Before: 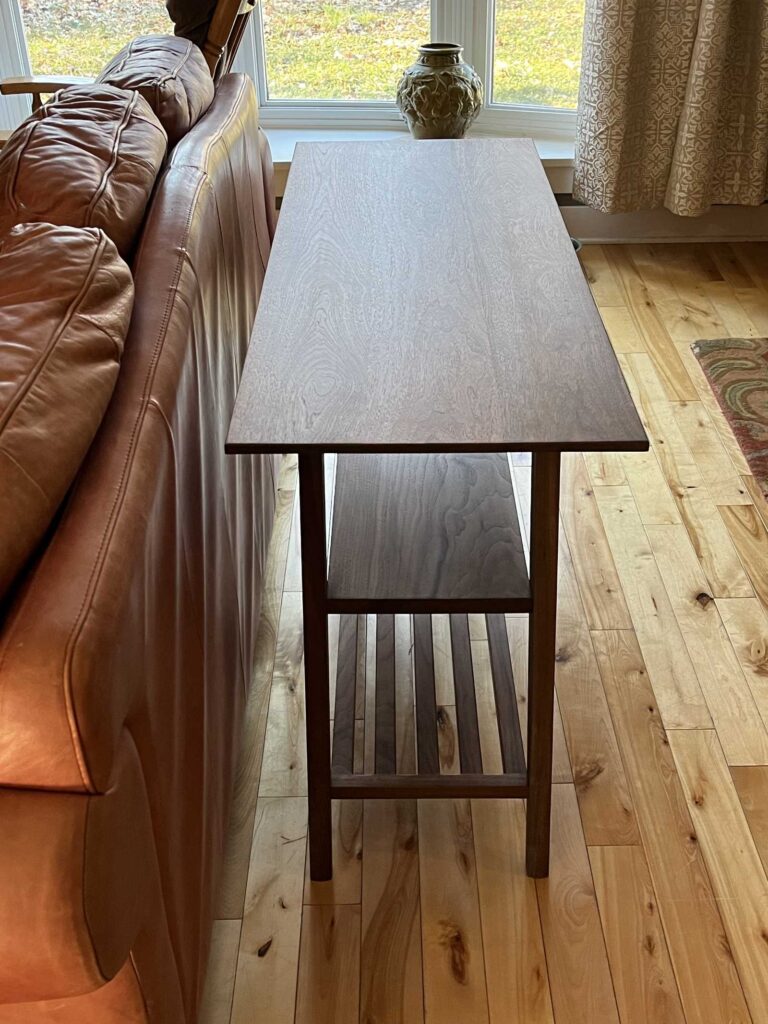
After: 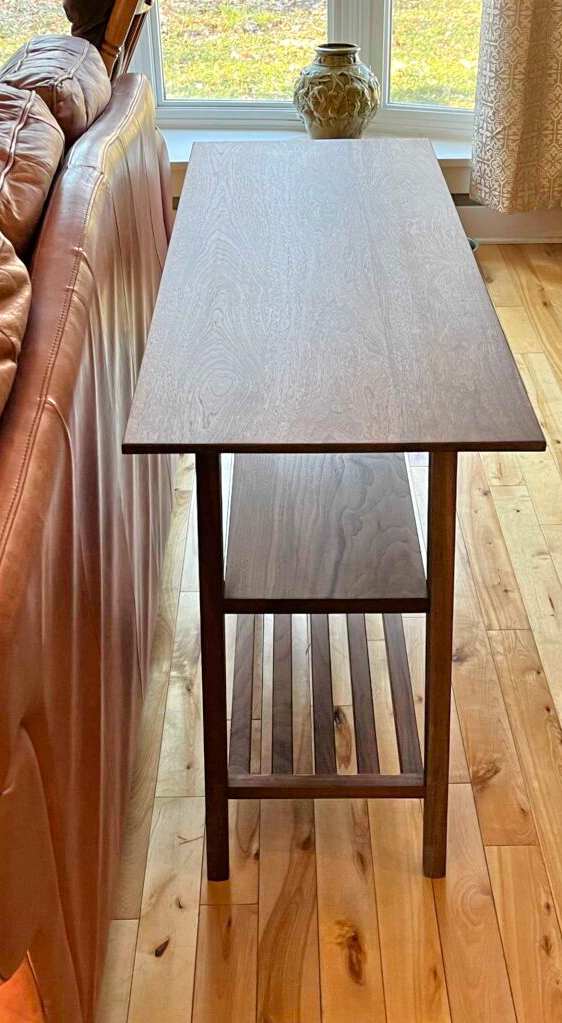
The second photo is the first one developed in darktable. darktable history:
crop: left 13.443%, right 13.31%
tone equalizer: -7 EV 0.15 EV, -6 EV 0.6 EV, -5 EV 1.15 EV, -4 EV 1.33 EV, -3 EV 1.15 EV, -2 EV 0.6 EV, -1 EV 0.15 EV, mask exposure compensation -0.5 EV
